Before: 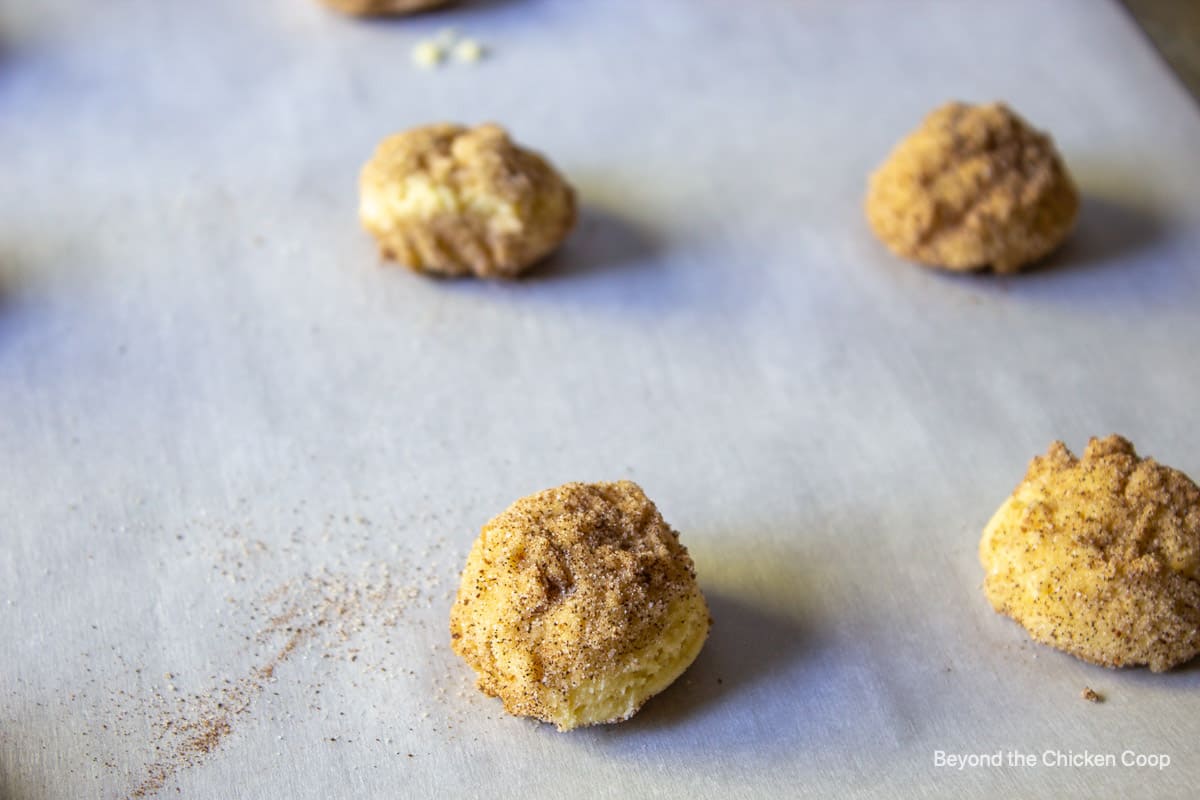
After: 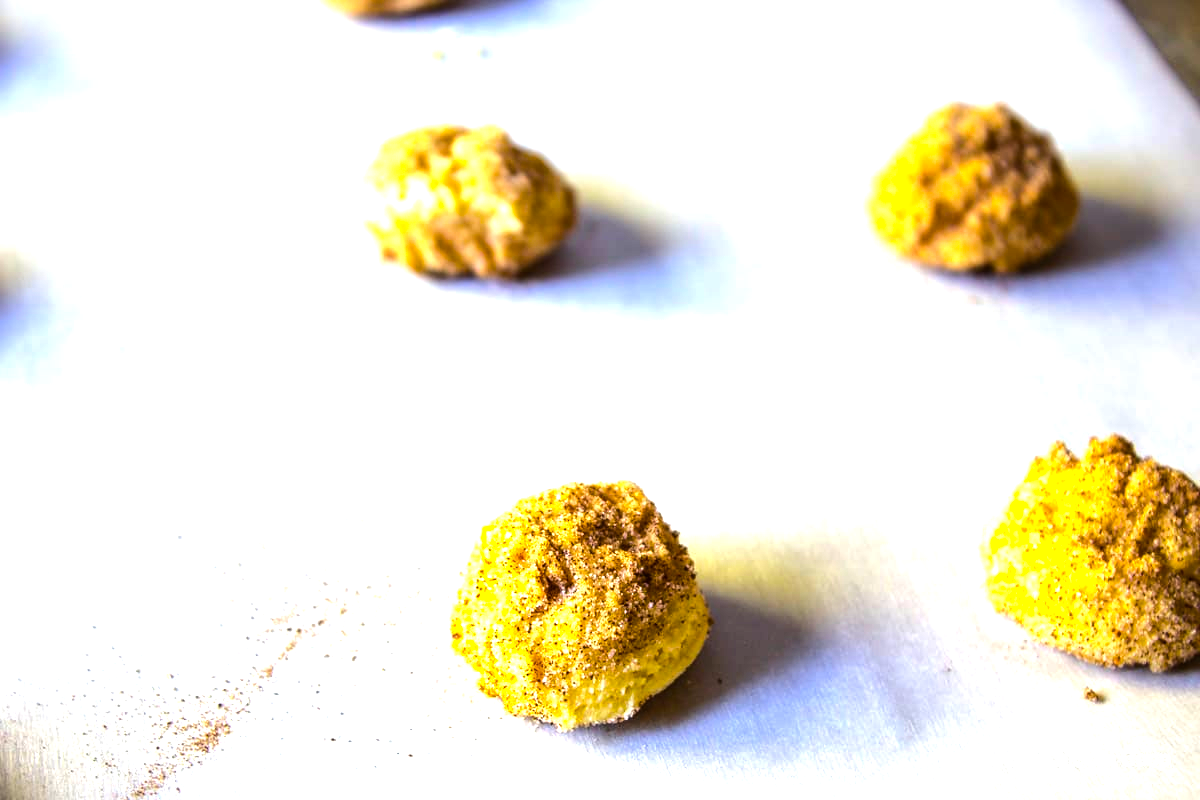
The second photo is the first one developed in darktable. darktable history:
exposure: black level correction 0, exposure 0.696 EV, compensate exposure bias true, compensate highlight preservation false
color balance rgb: shadows lift › chroma 3.342%, shadows lift › hue 280.68°, power › hue 62.93°, perceptual saturation grading › global saturation 36.995%, perceptual brilliance grading › highlights 17.444%, perceptual brilliance grading › mid-tones 31.199%, perceptual brilliance grading › shadows -31.657%, global vibrance 20%
